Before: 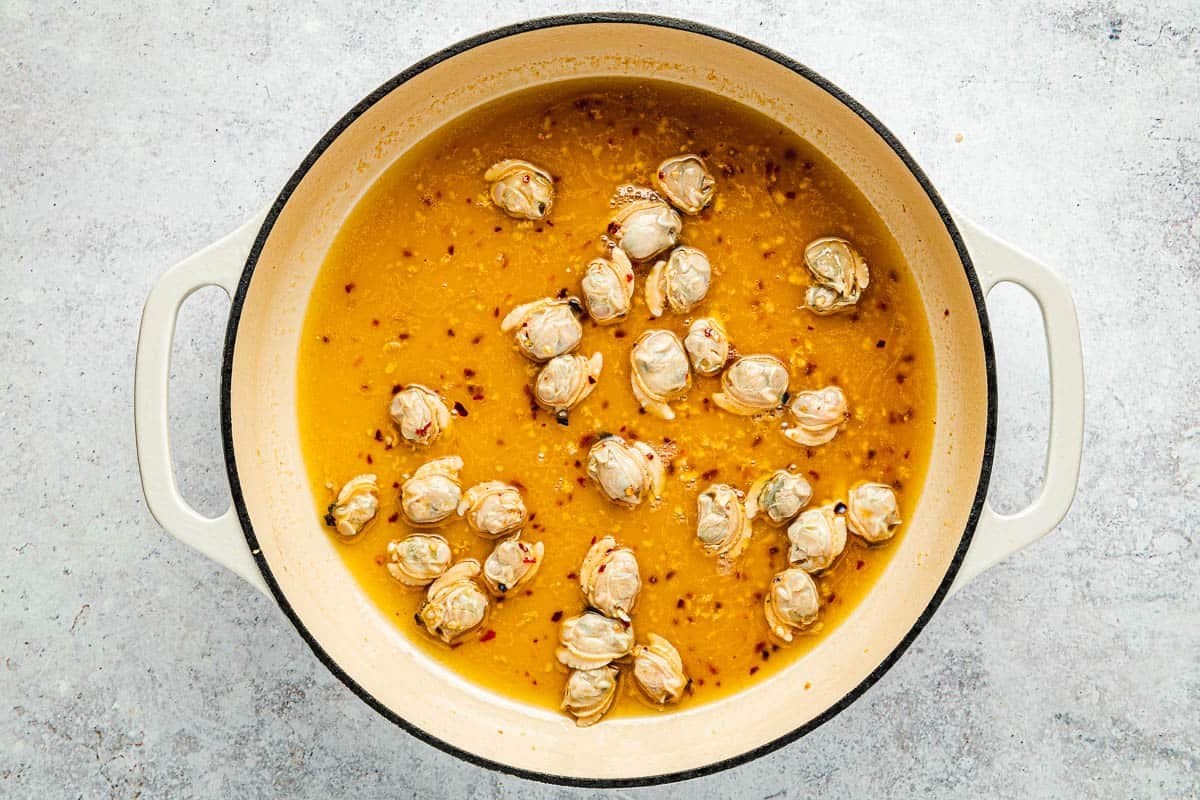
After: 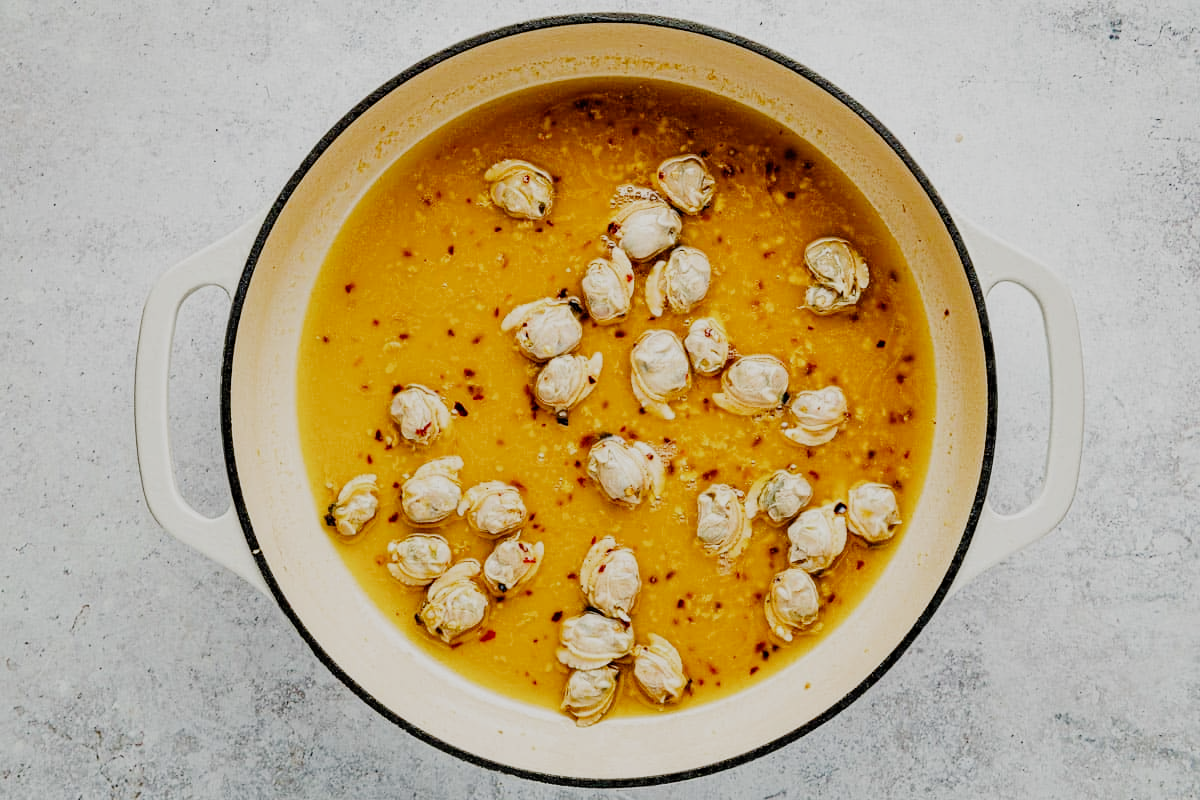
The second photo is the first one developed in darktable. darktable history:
shadows and highlights: shadows 37.31, highlights -28.19, soften with gaussian
filmic rgb: black relative exposure -7.65 EV, white relative exposure 4.56 EV, hardness 3.61, contrast 1.049, add noise in highlights 0.001, preserve chrominance no, color science v3 (2019), use custom middle-gray values true, contrast in highlights soft
